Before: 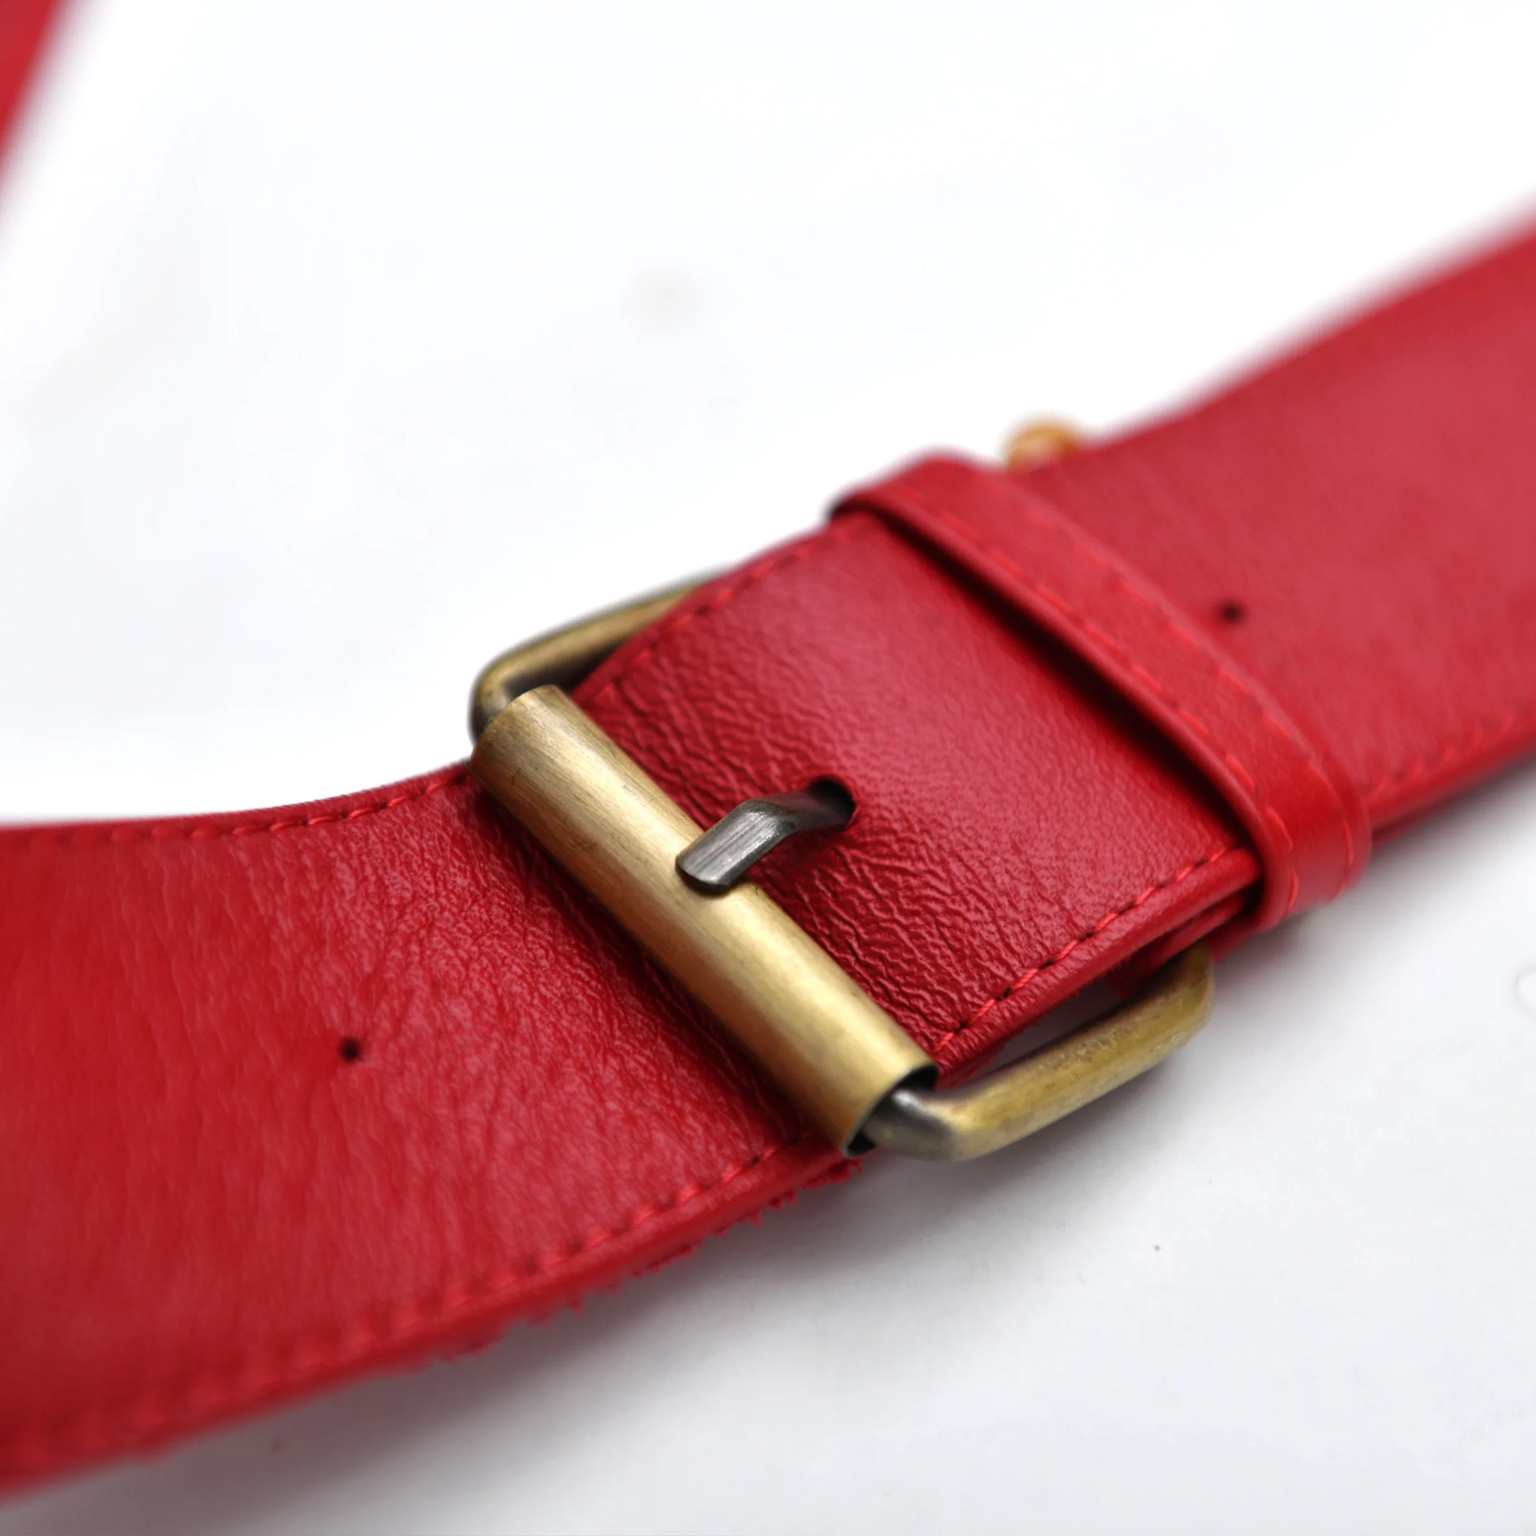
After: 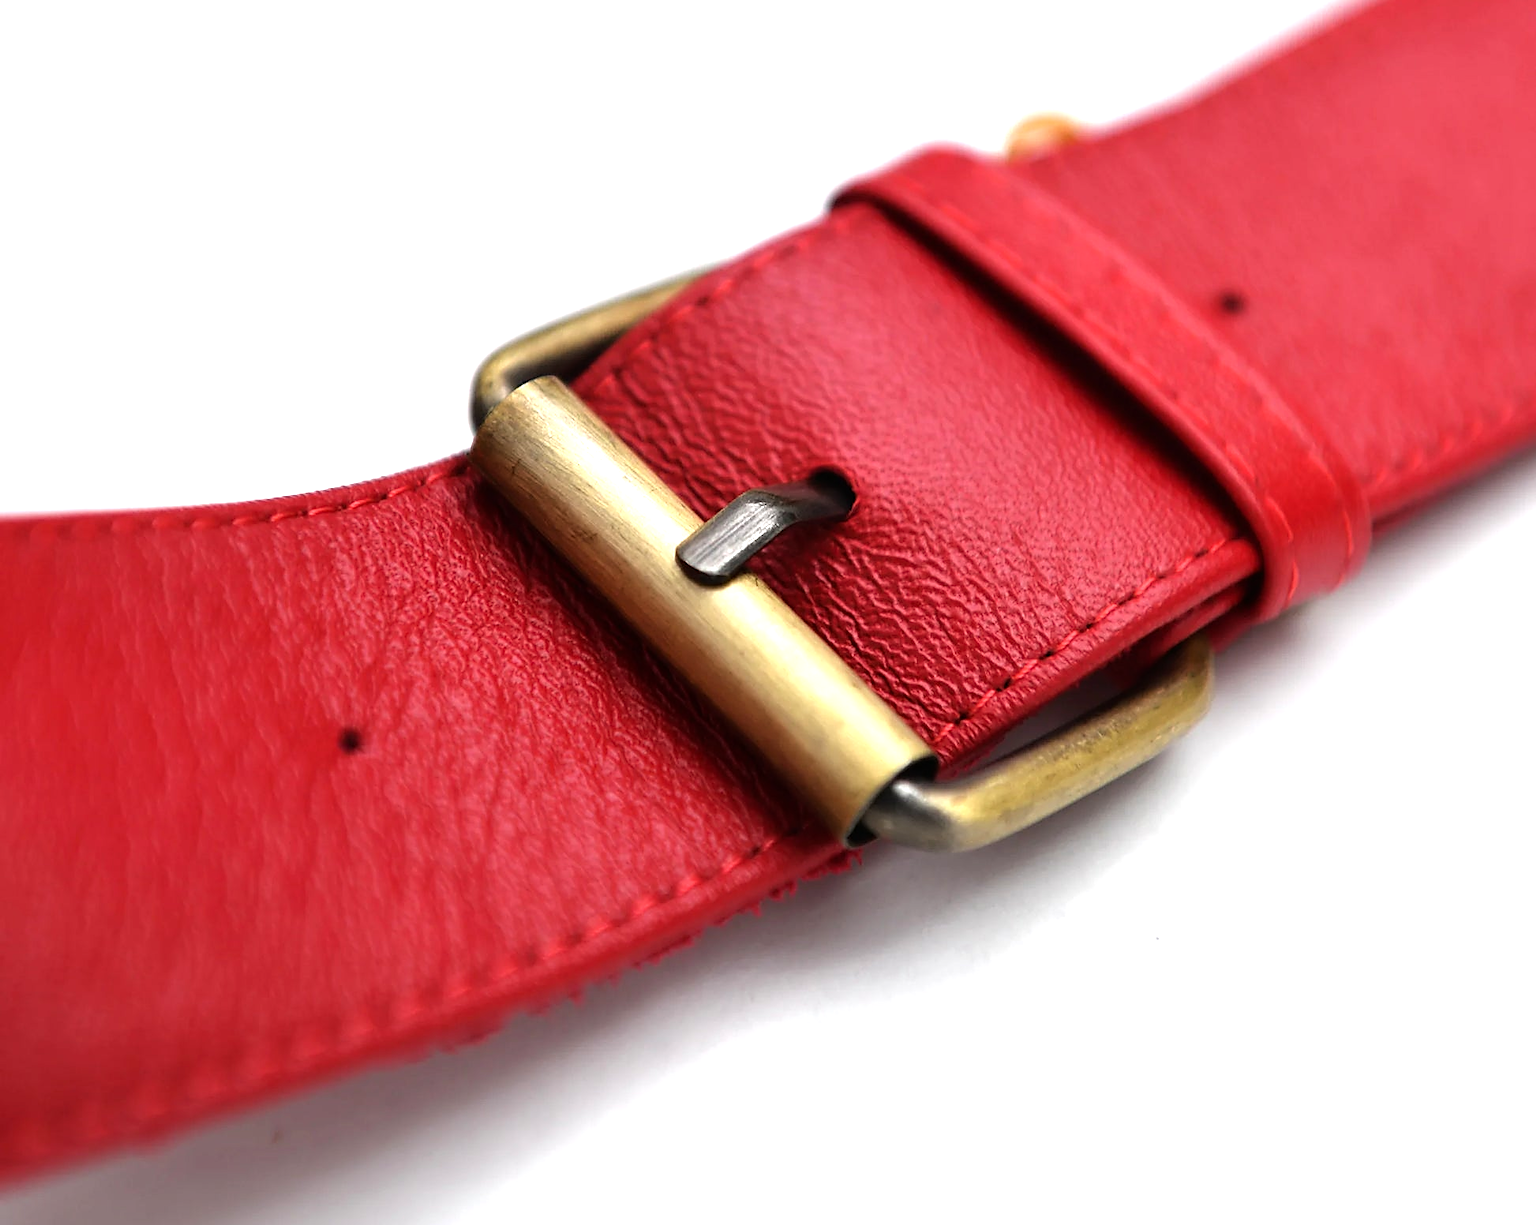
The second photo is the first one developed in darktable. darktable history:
crop and rotate: top 20.194%
sharpen: radius 1.389, amount 1.233, threshold 0.82
tone equalizer: -8 EV -0.772 EV, -7 EV -0.678 EV, -6 EV -0.585 EV, -5 EV -0.397 EV, -3 EV 0.377 EV, -2 EV 0.6 EV, -1 EV 0.681 EV, +0 EV 0.748 EV, mask exposure compensation -0.485 EV
